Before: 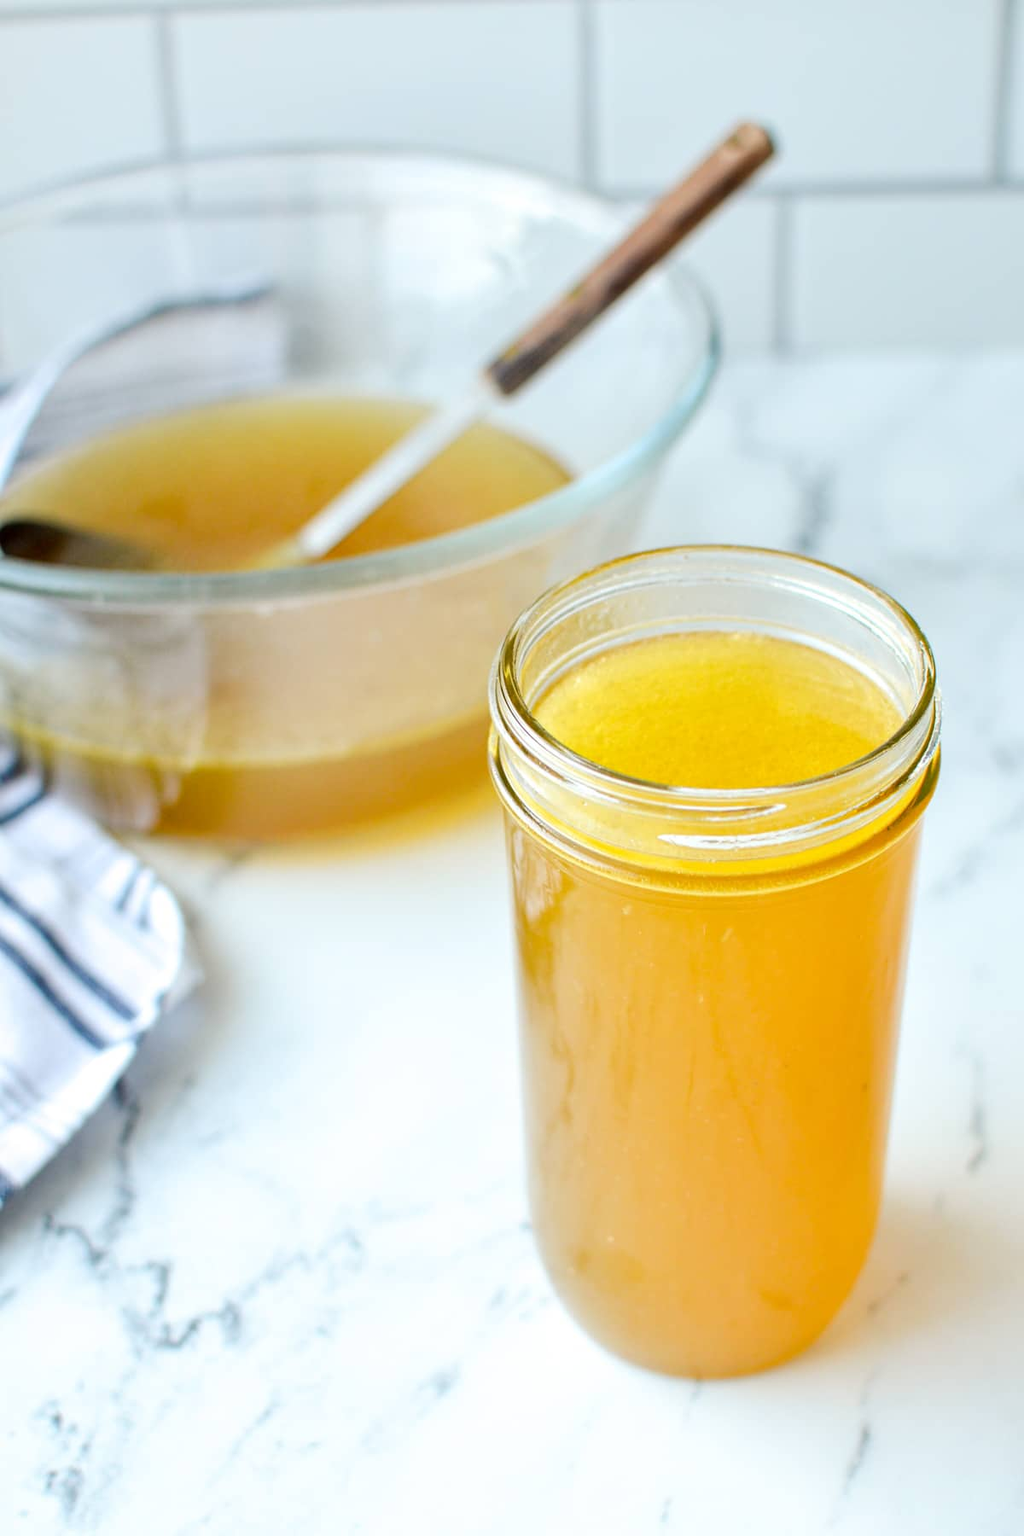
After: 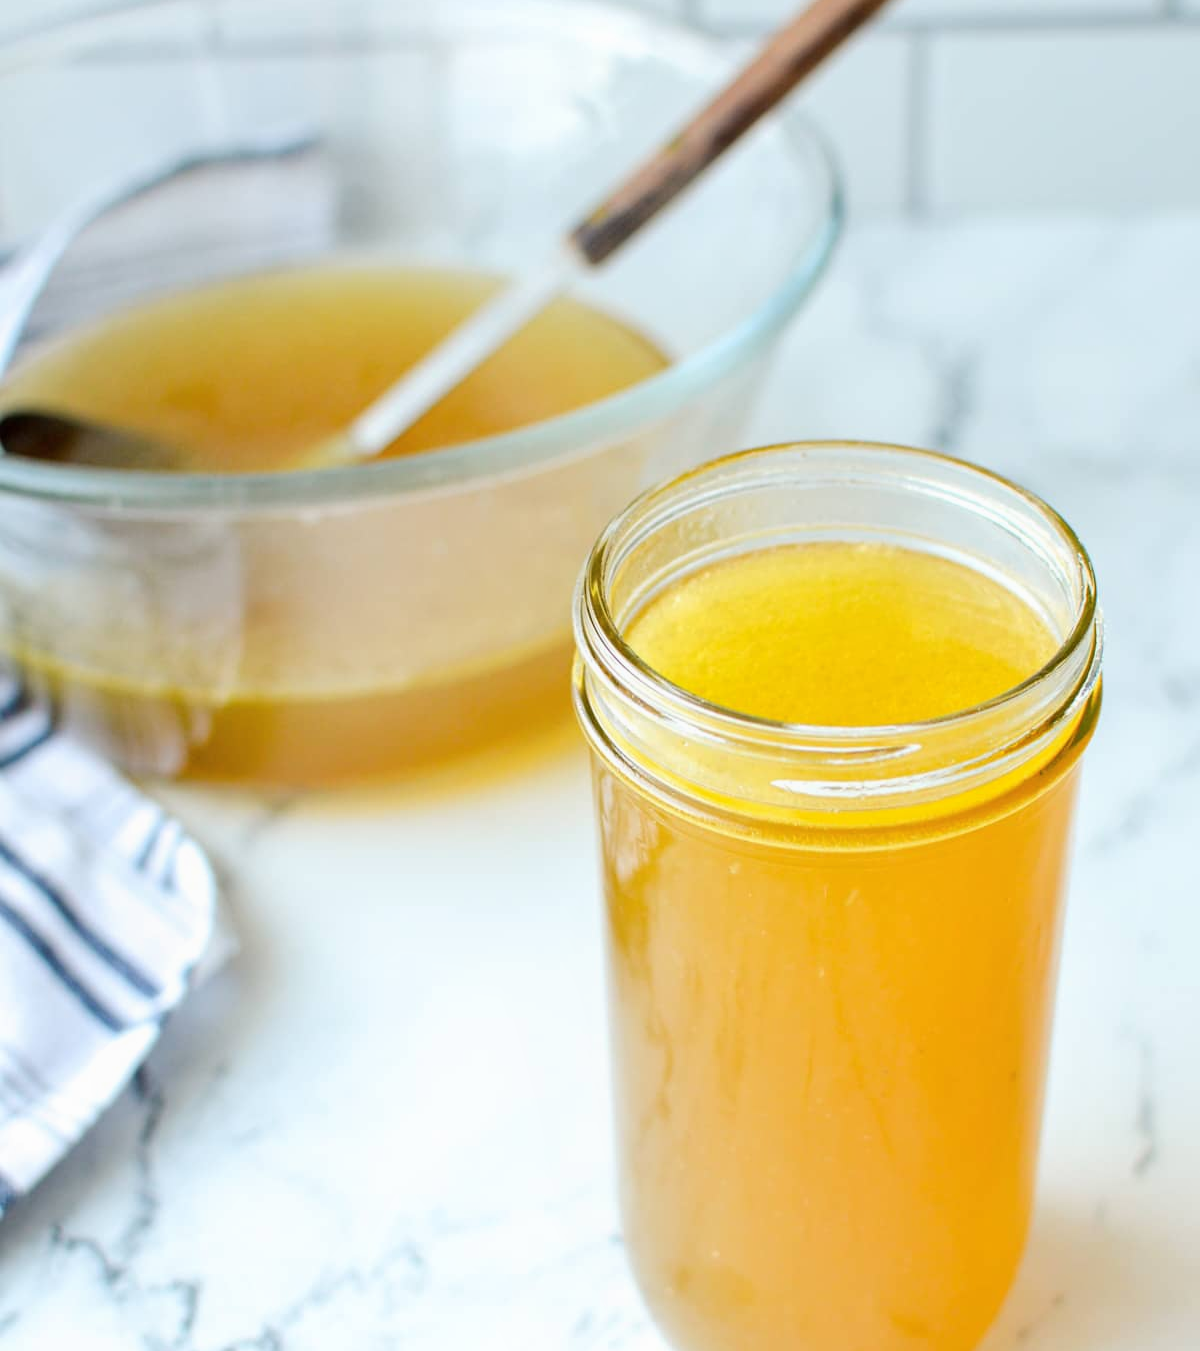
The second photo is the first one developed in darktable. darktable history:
local contrast: mode bilateral grid, contrast 100, coarseness 99, detail 90%, midtone range 0.2
crop: top 11.01%, bottom 13.888%
